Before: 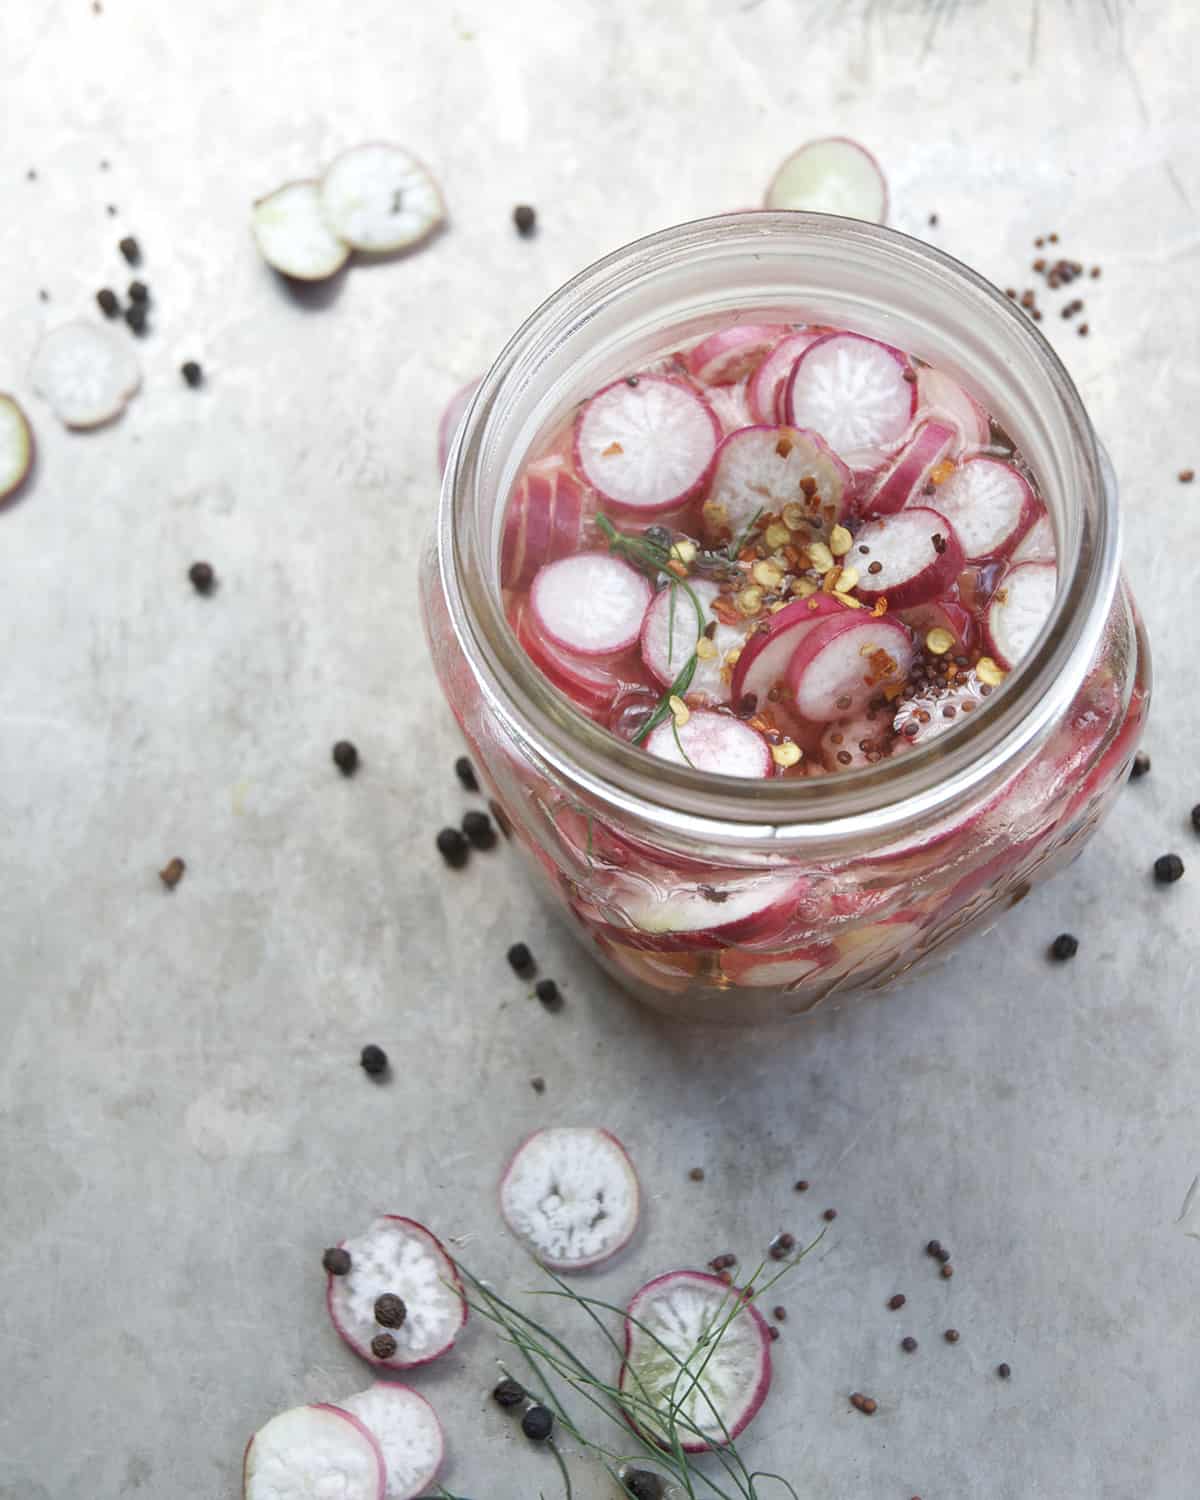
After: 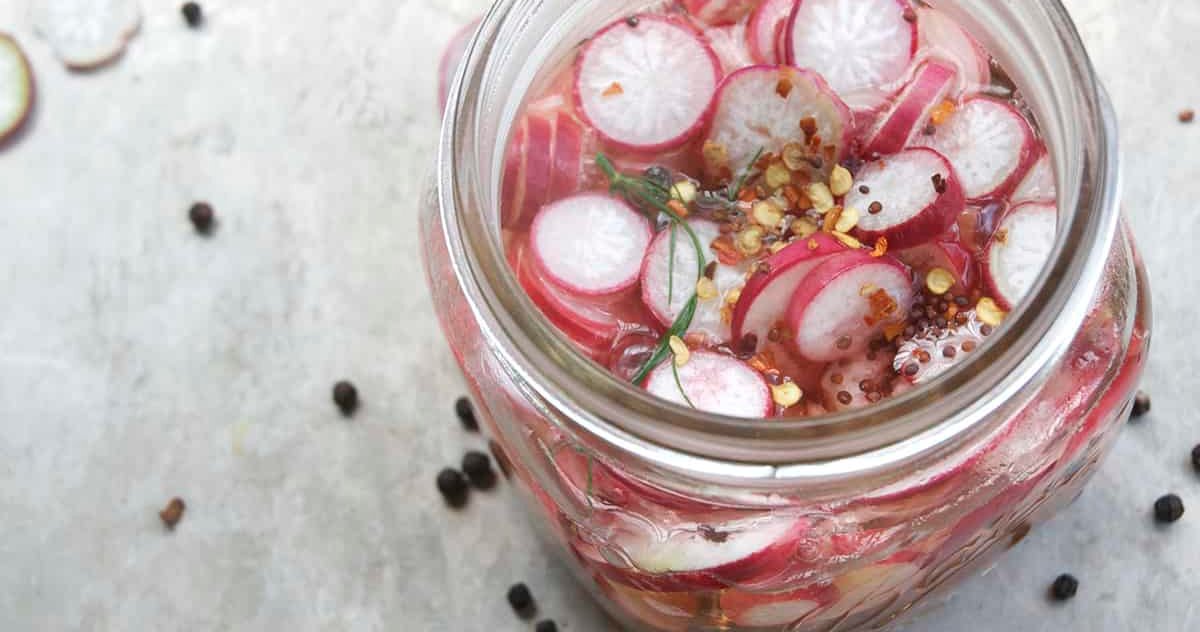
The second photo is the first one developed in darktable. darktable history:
crop and rotate: top 24.042%, bottom 33.808%
tone equalizer: luminance estimator HSV value / RGB max
